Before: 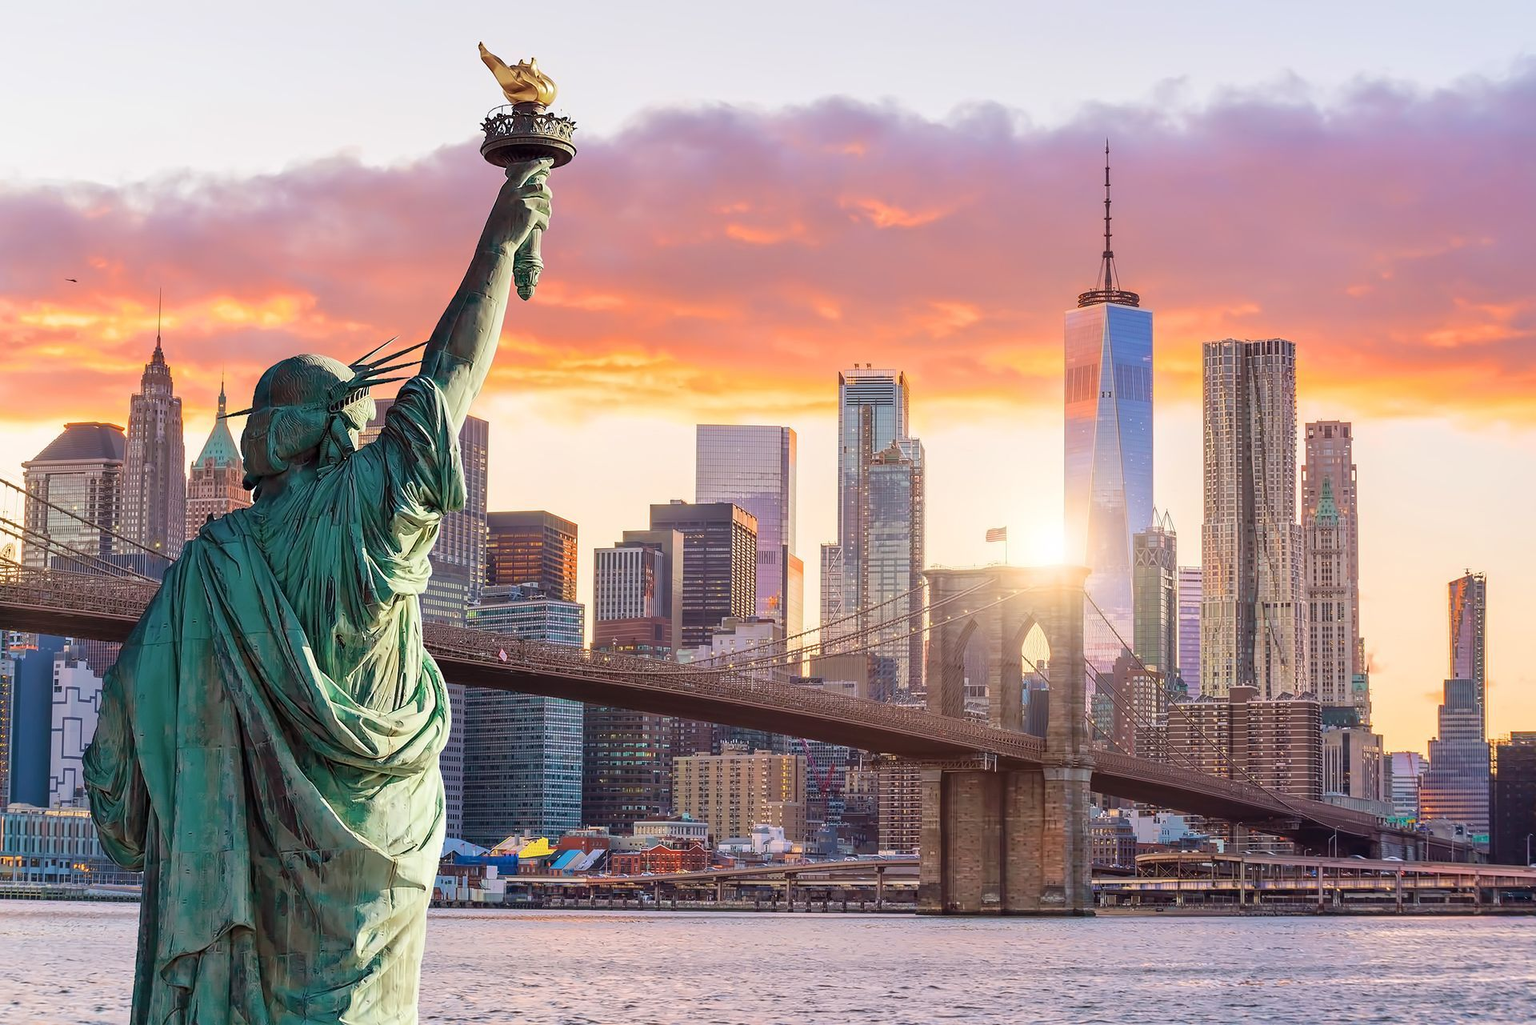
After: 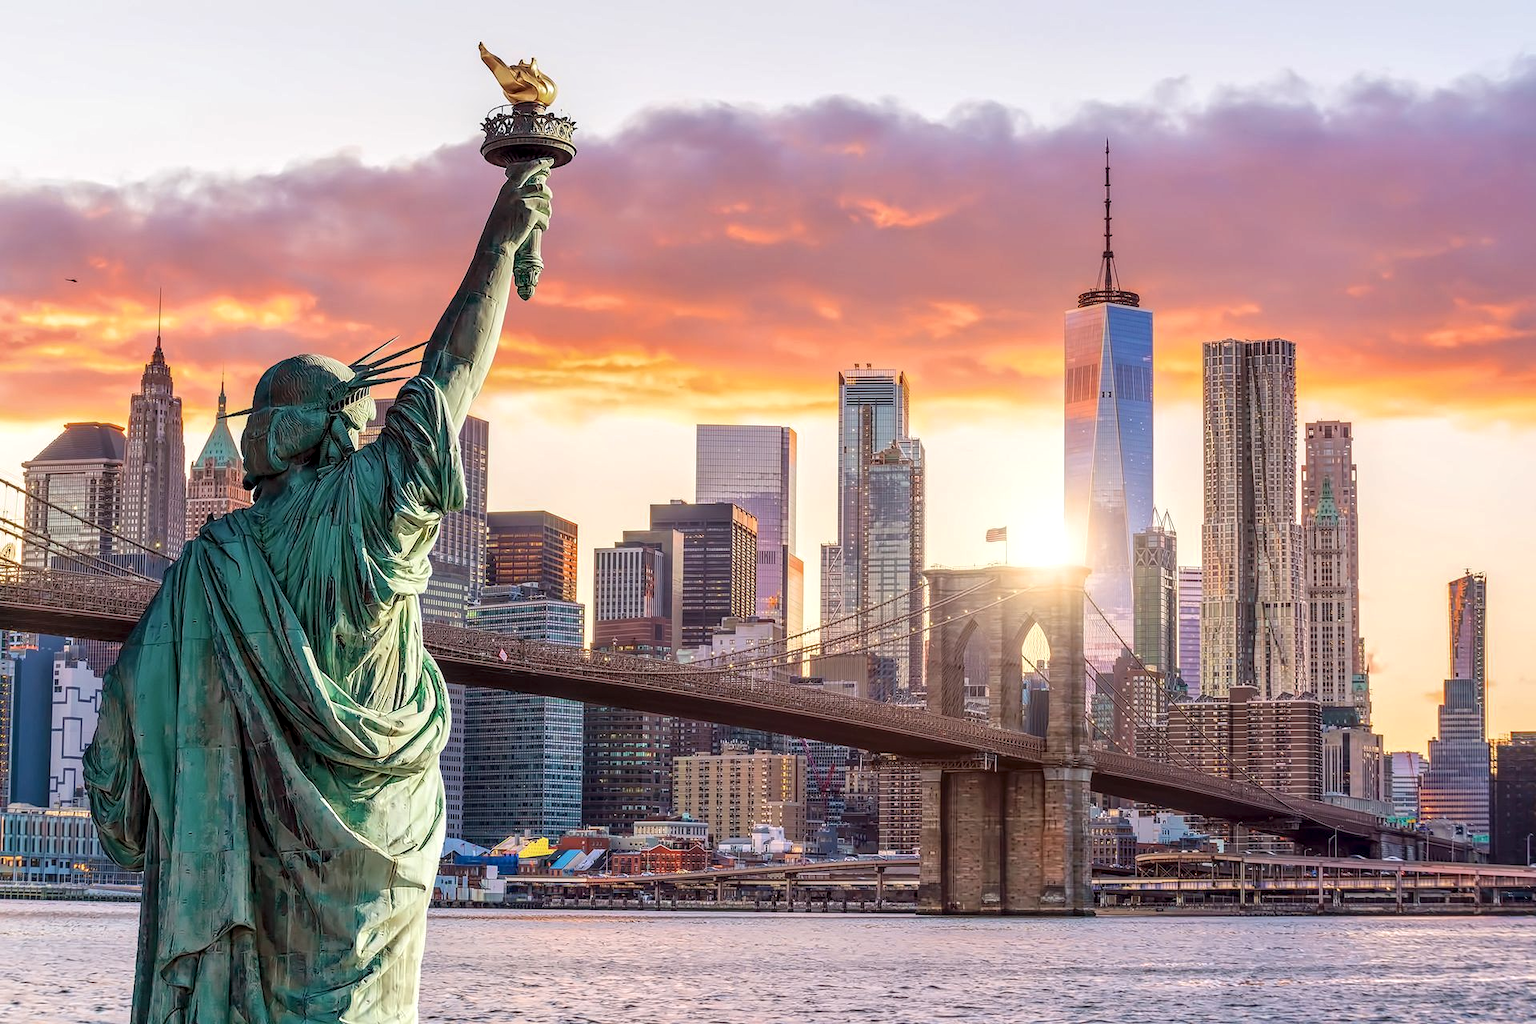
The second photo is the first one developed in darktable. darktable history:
local contrast: highlights 61%, detail 143%, midtone range 0.431
